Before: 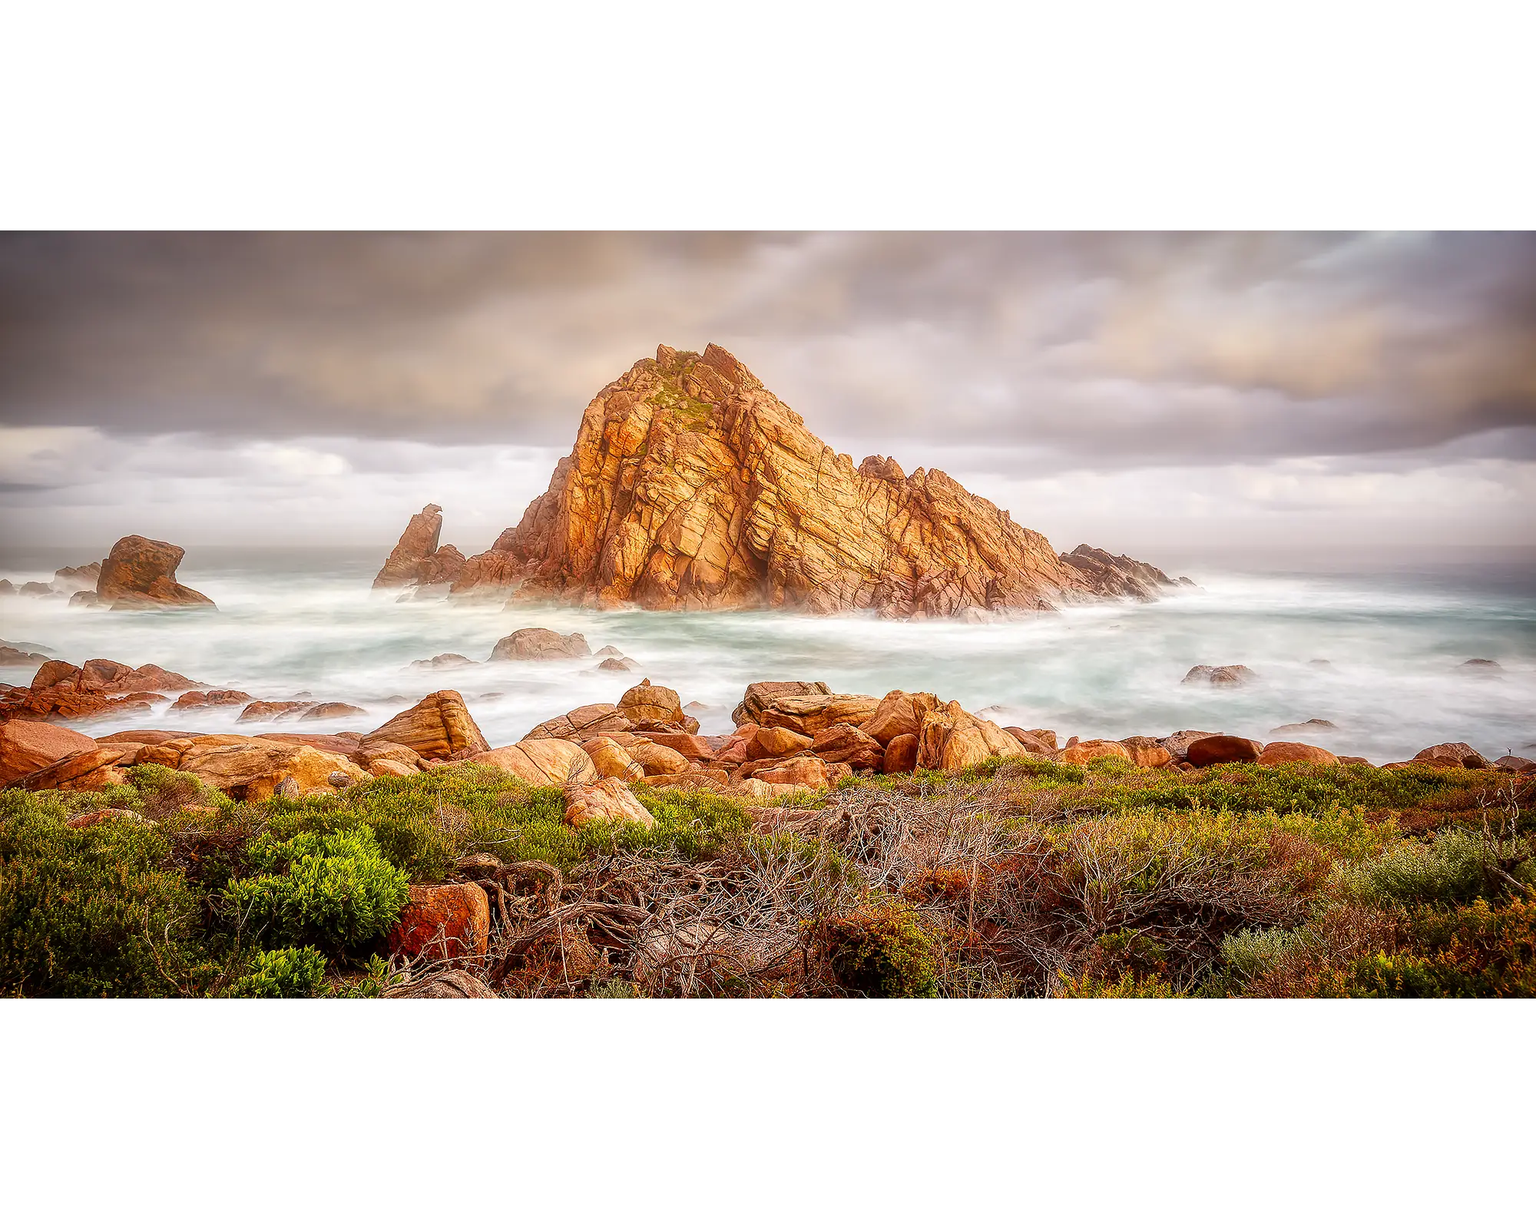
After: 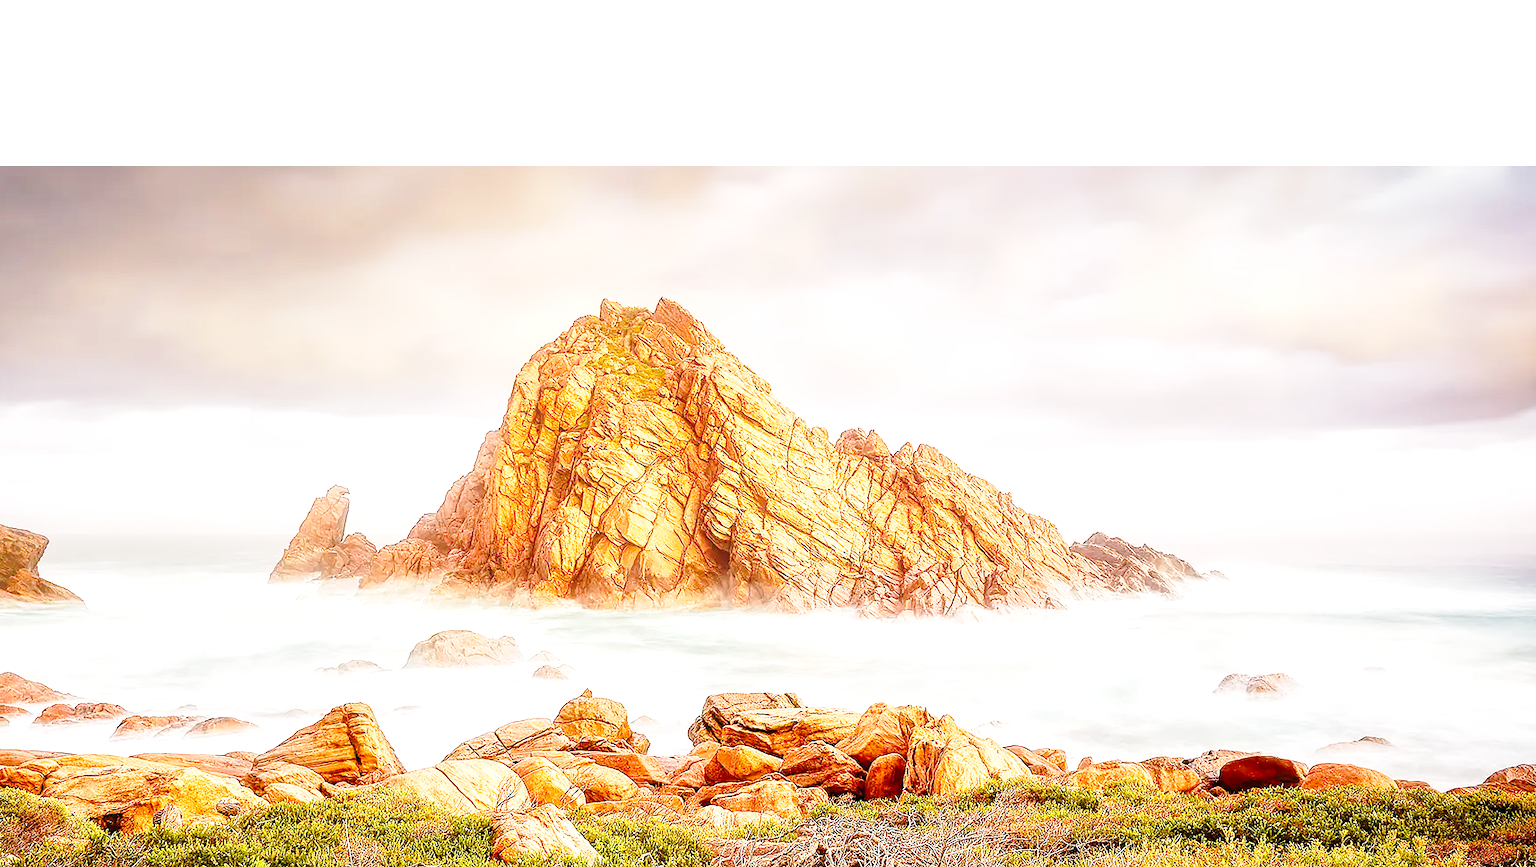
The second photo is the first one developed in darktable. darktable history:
crop and rotate: left 9.345%, top 7.22%, right 4.982%, bottom 32.331%
rgb curve: curves: ch0 [(0, 0) (0.136, 0.078) (0.262, 0.245) (0.414, 0.42) (1, 1)], compensate middle gray true, preserve colors basic power
exposure: exposure 0.6 EV, compensate highlight preservation false
base curve: curves: ch0 [(0, 0) (0.028, 0.03) (0.121, 0.232) (0.46, 0.748) (0.859, 0.968) (1, 1)], preserve colors none
